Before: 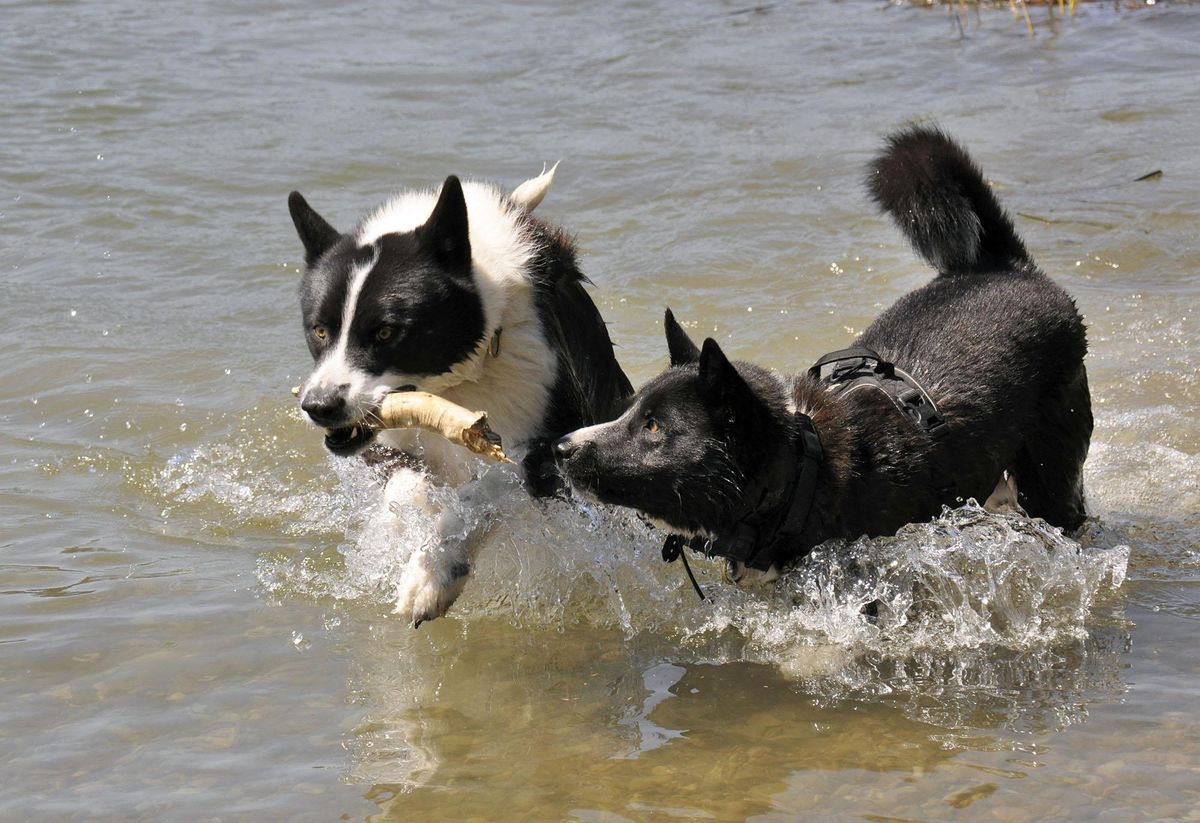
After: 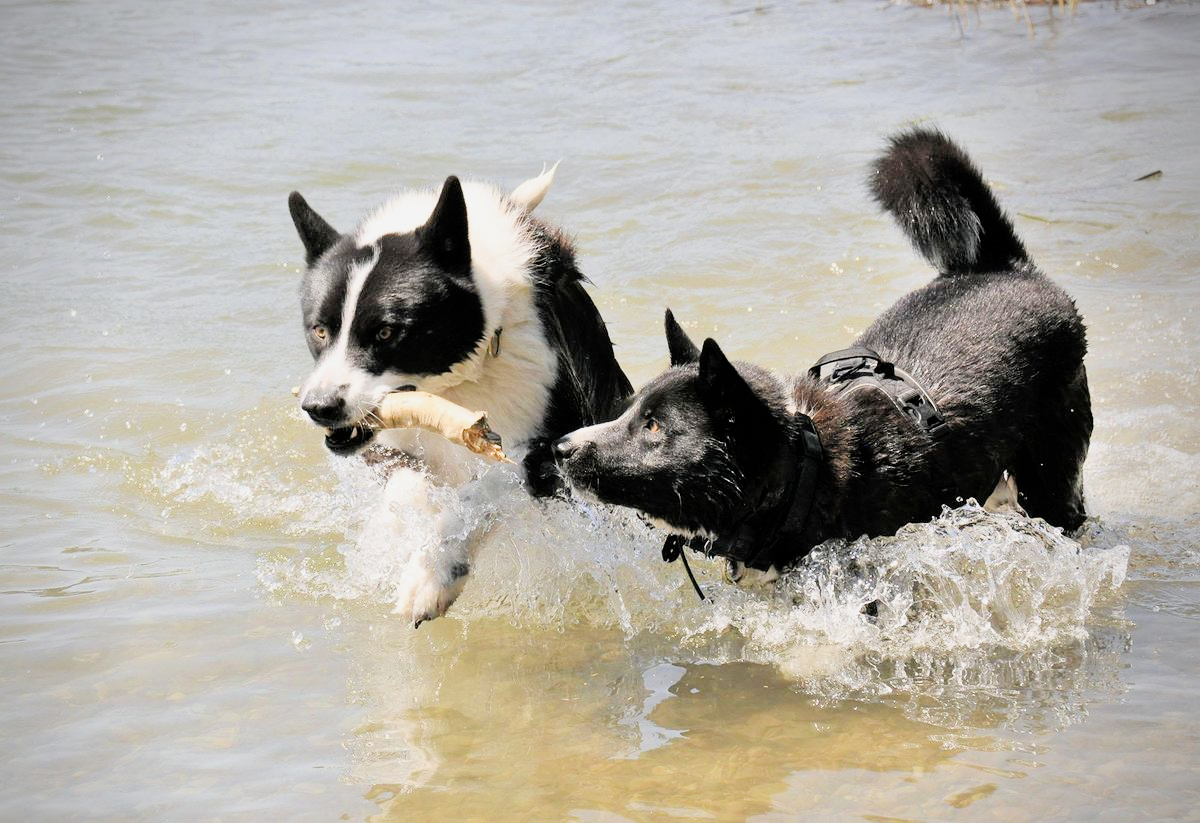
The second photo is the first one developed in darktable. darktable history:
vignetting: center (-0.034, 0.148)
tone equalizer: -8 EV -0.411 EV, -7 EV -0.417 EV, -6 EV -0.319 EV, -5 EV -0.217 EV, -3 EV 0.192 EV, -2 EV 0.317 EV, -1 EV 0.384 EV, +0 EV 0.389 EV
filmic rgb: black relative exposure -7.19 EV, white relative exposure 5.35 EV, hardness 3.02, iterations of high-quality reconstruction 0
exposure: black level correction 0, exposure 1.2 EV, compensate highlight preservation false
